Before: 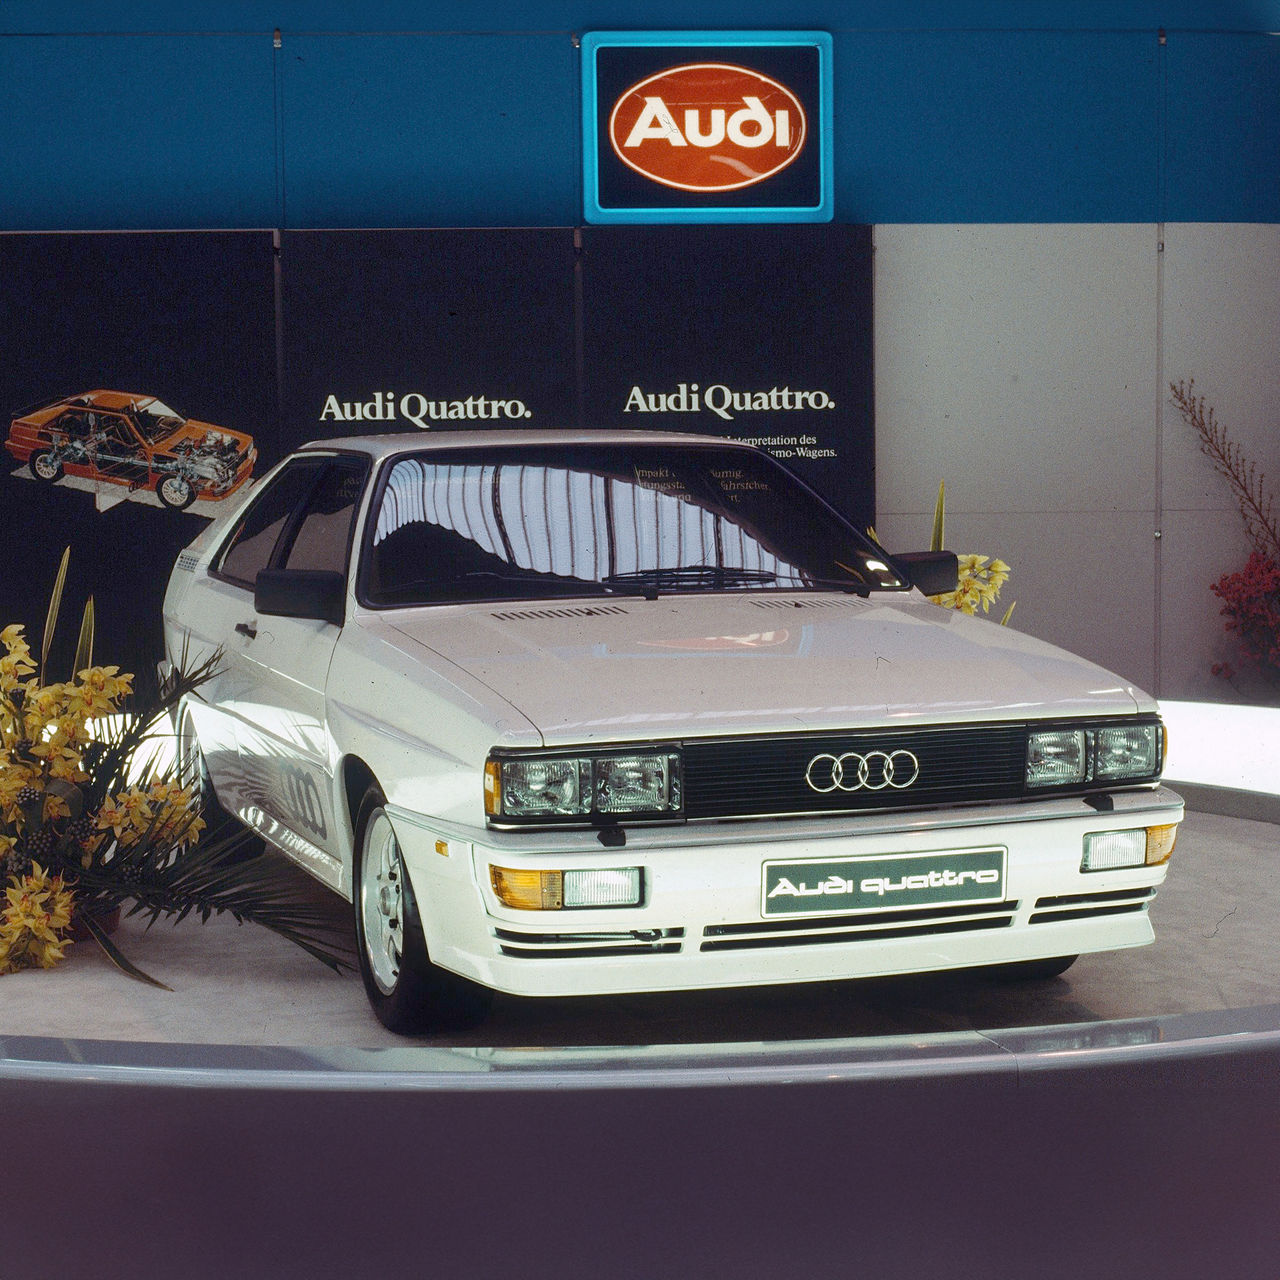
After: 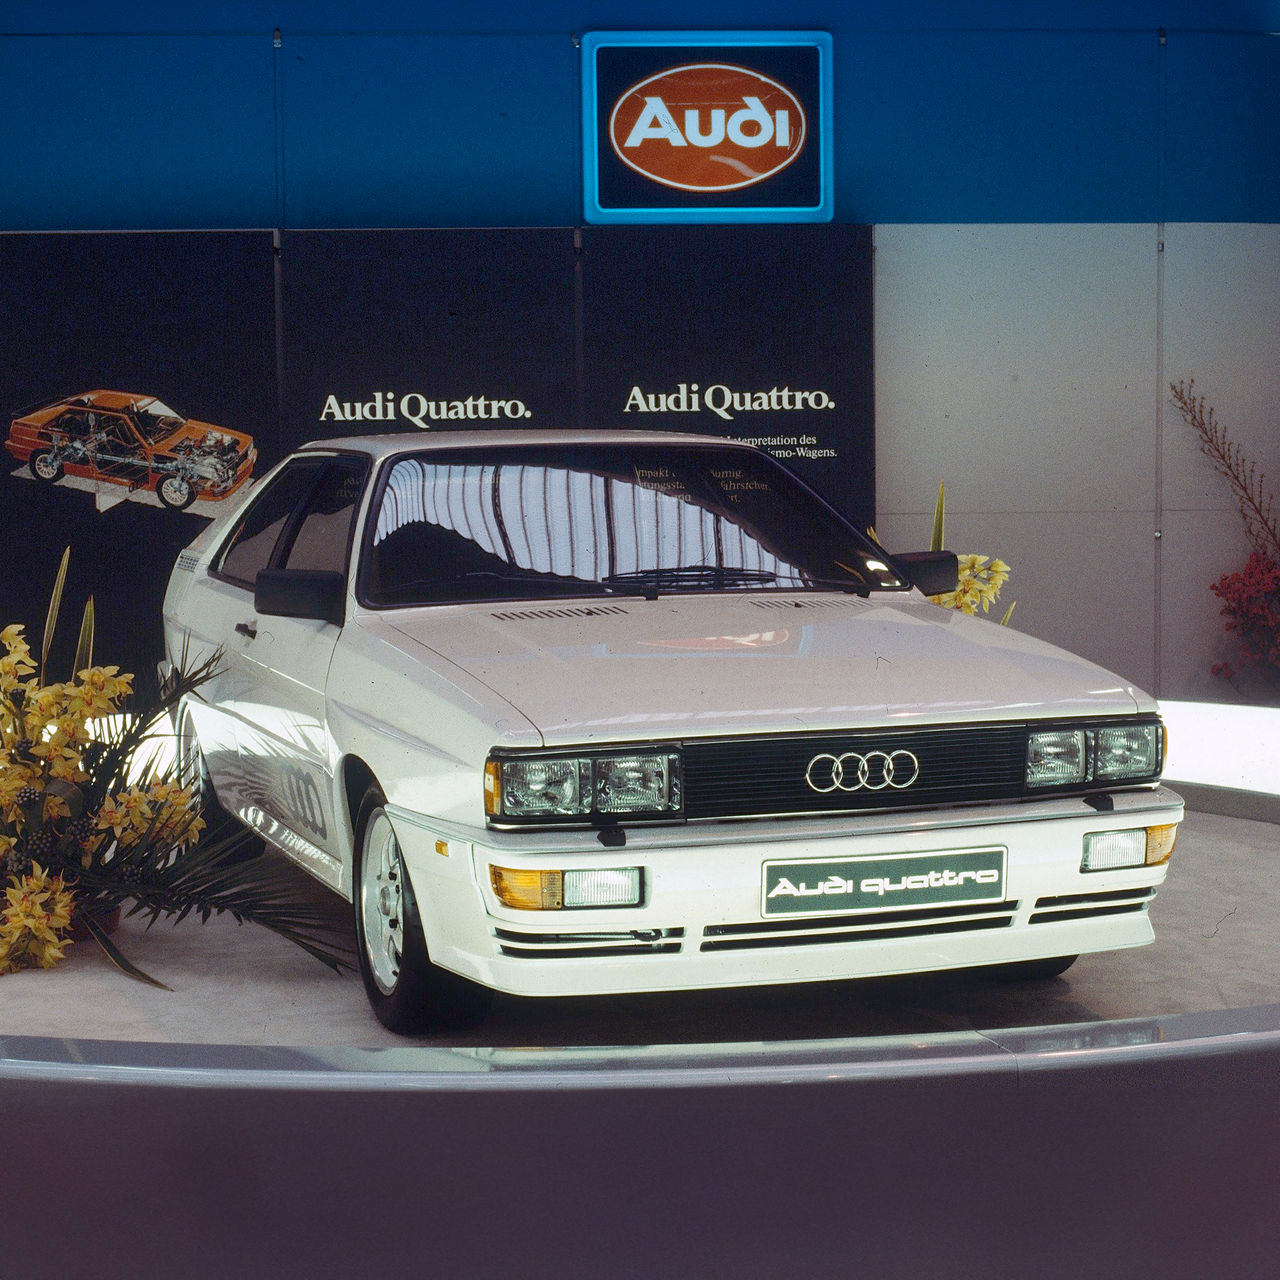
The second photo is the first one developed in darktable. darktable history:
graduated density: density 2.02 EV, hardness 44%, rotation 0.374°, offset 8.21, hue 208.8°, saturation 97%
vignetting: fall-off start 116.67%, fall-off radius 59.26%, brightness -0.31, saturation -0.056
